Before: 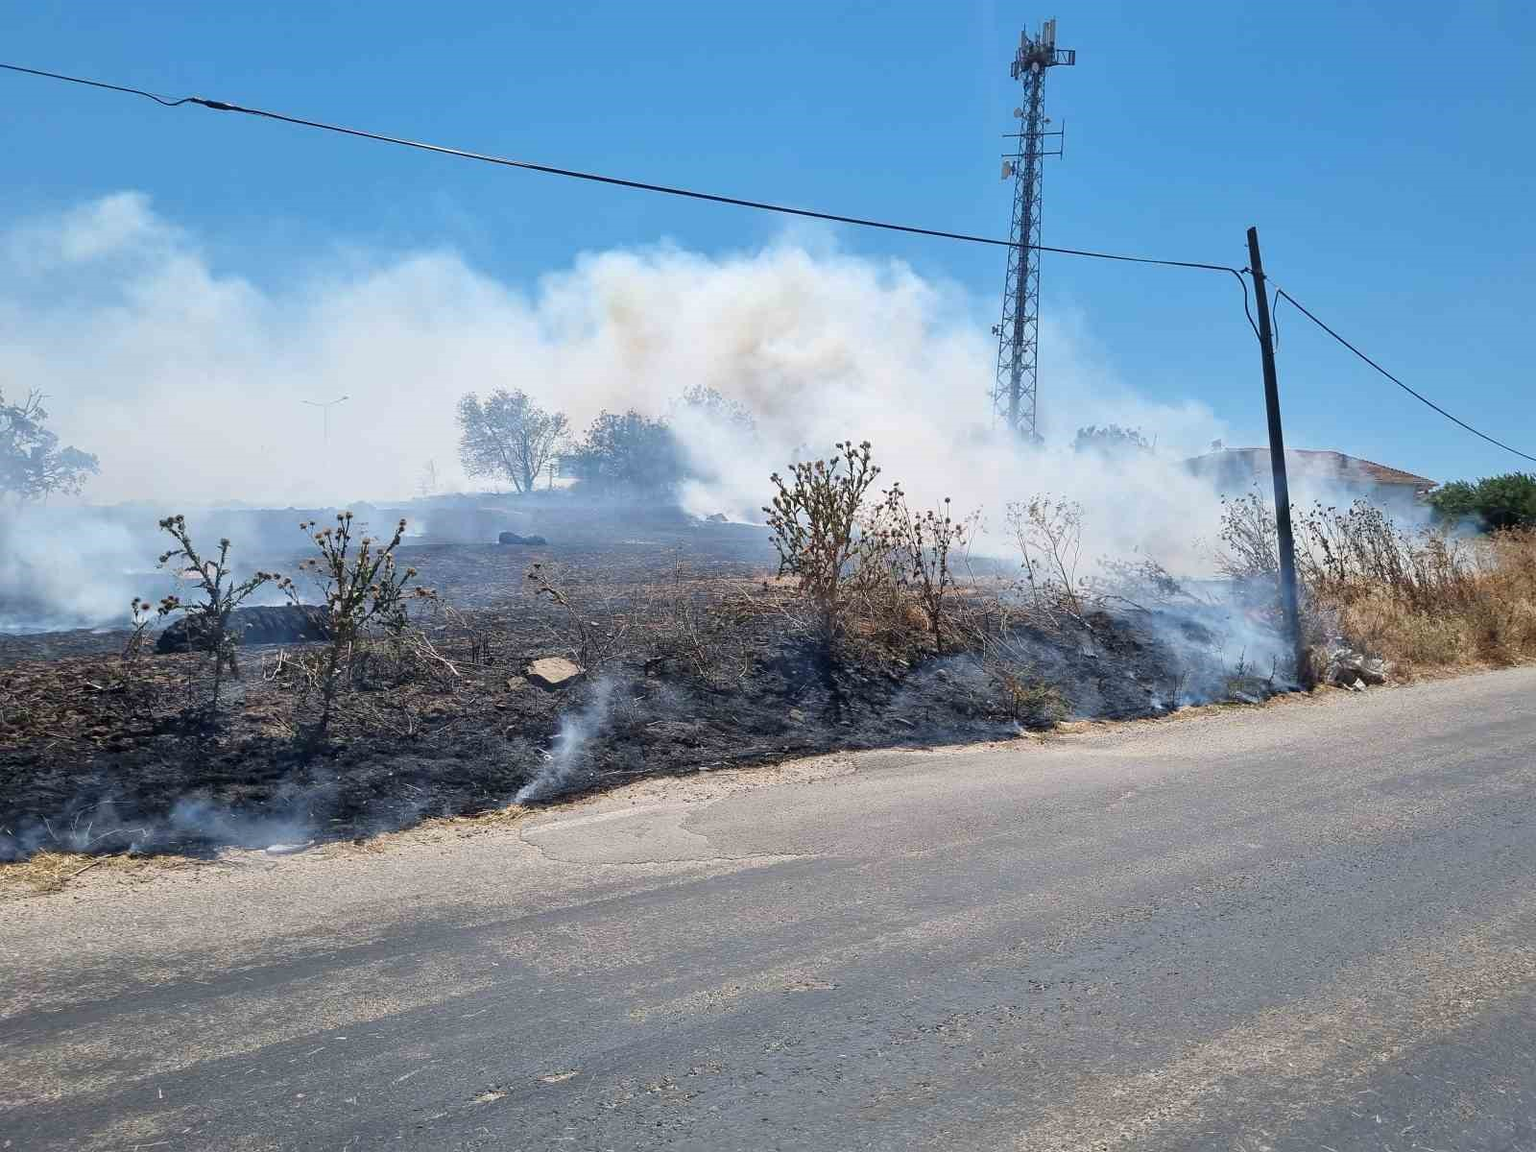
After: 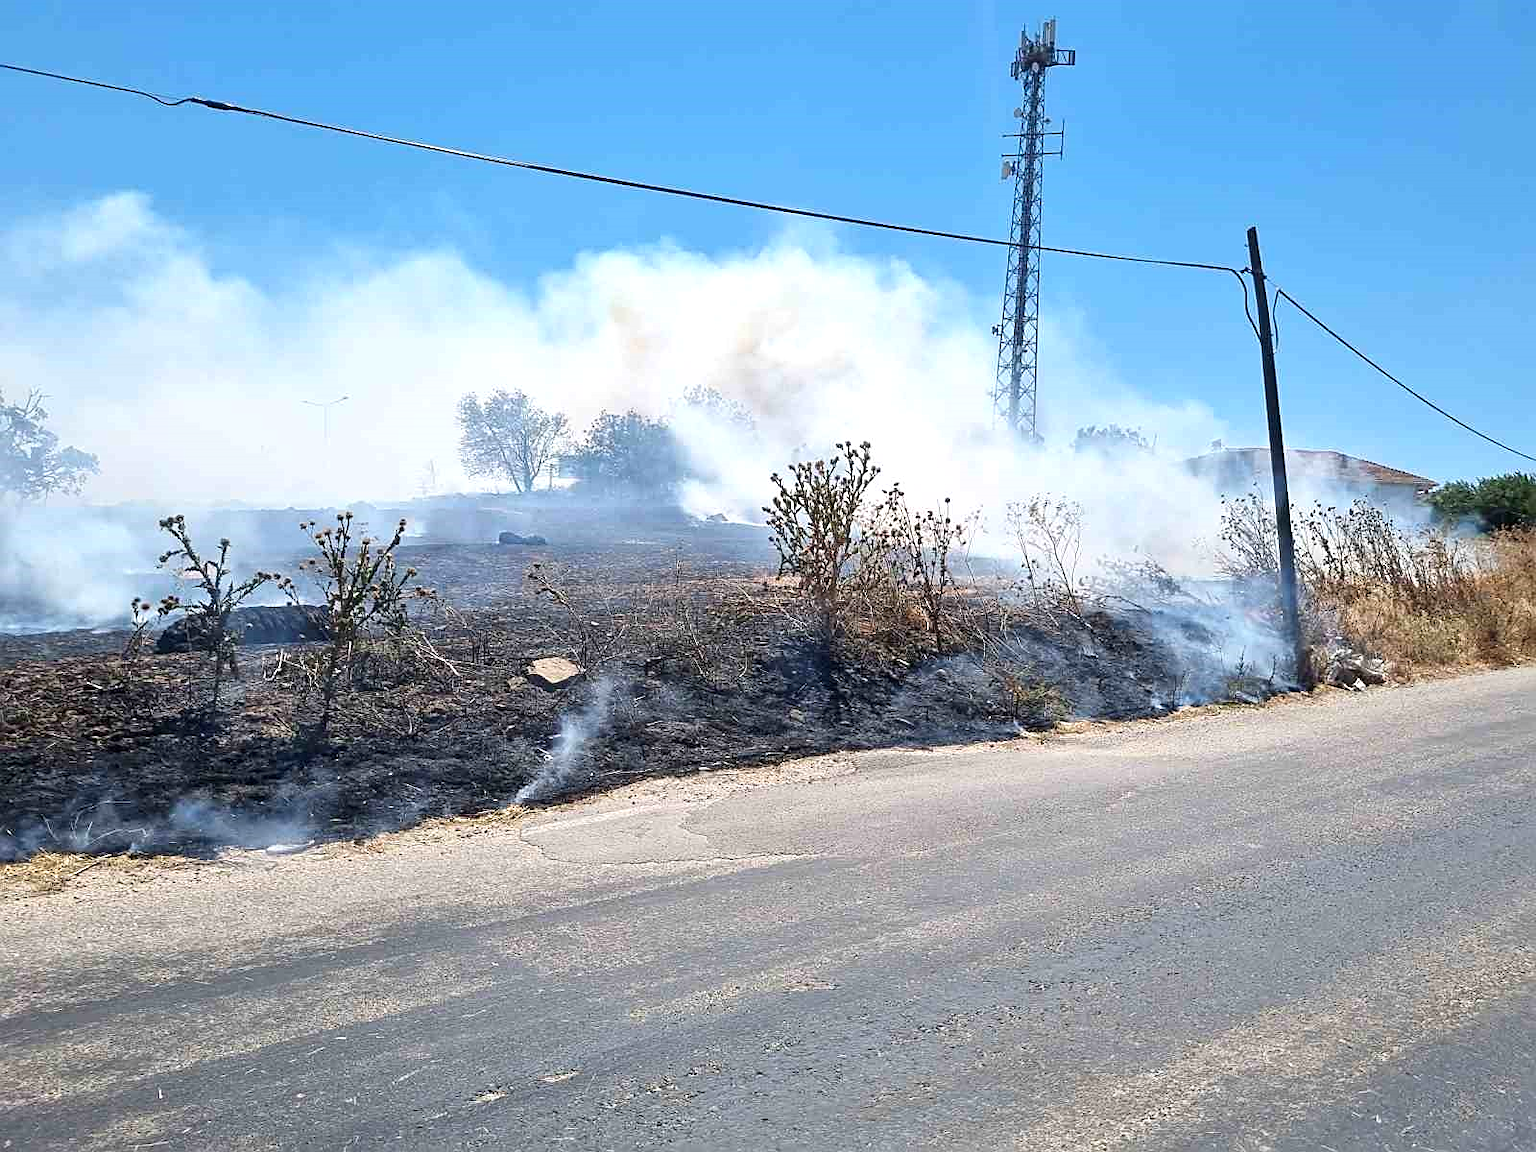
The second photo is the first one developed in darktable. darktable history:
exposure: exposure 0.401 EV, compensate exposure bias true, compensate highlight preservation false
contrast brightness saturation: contrast 0.081, saturation 0.021
sharpen: on, module defaults
